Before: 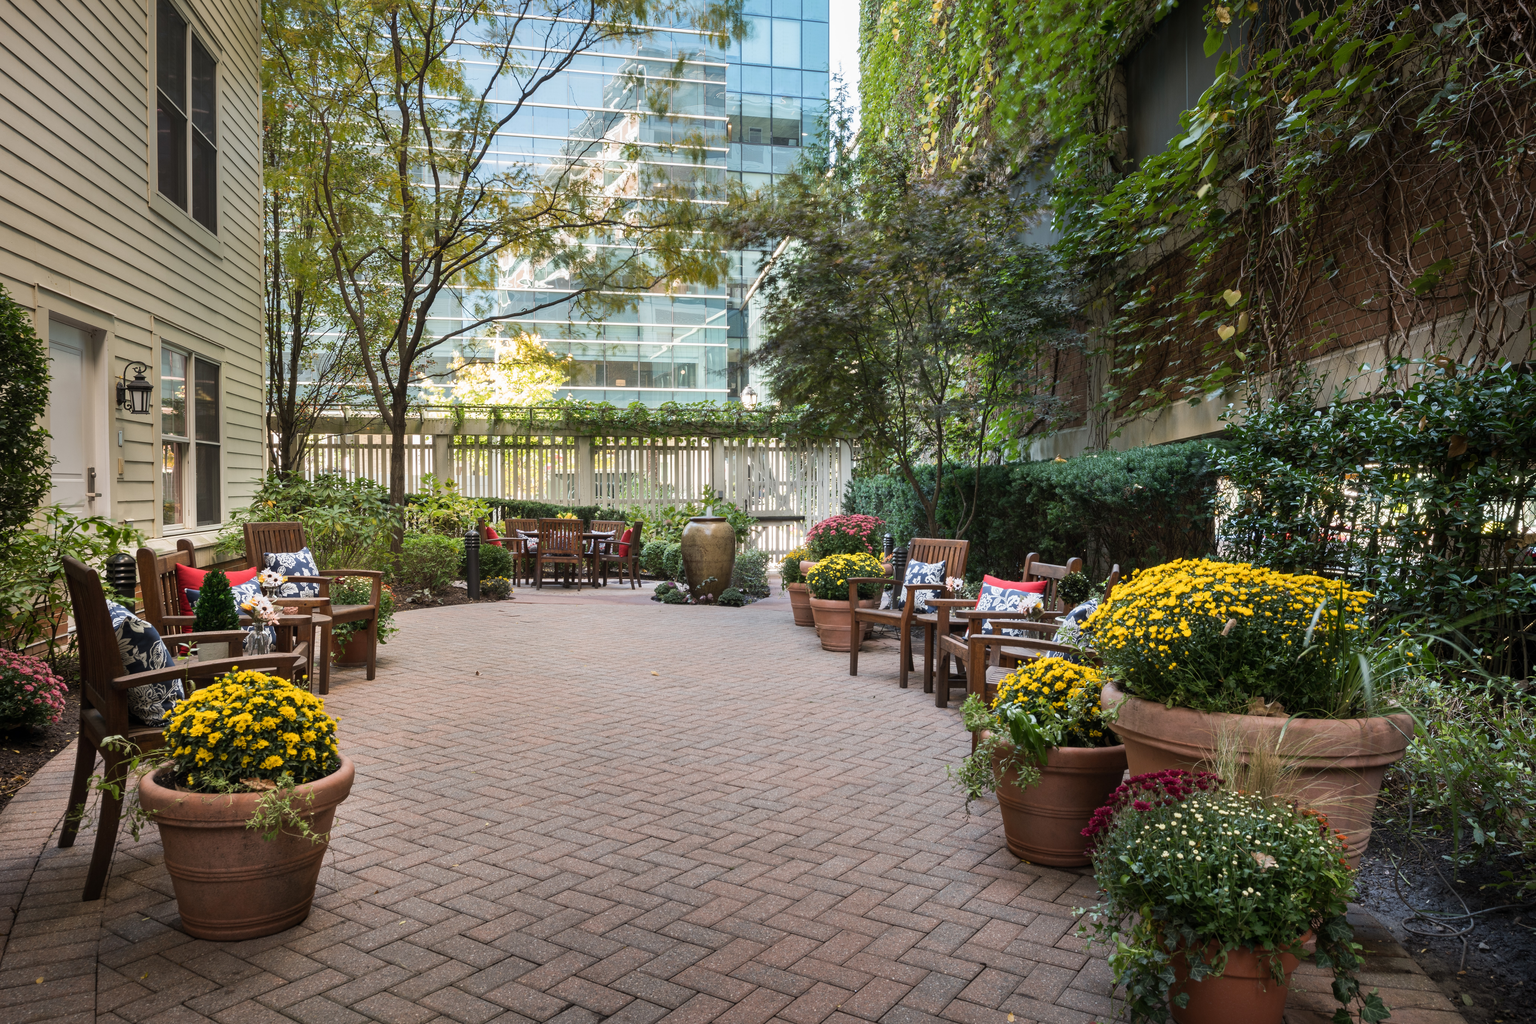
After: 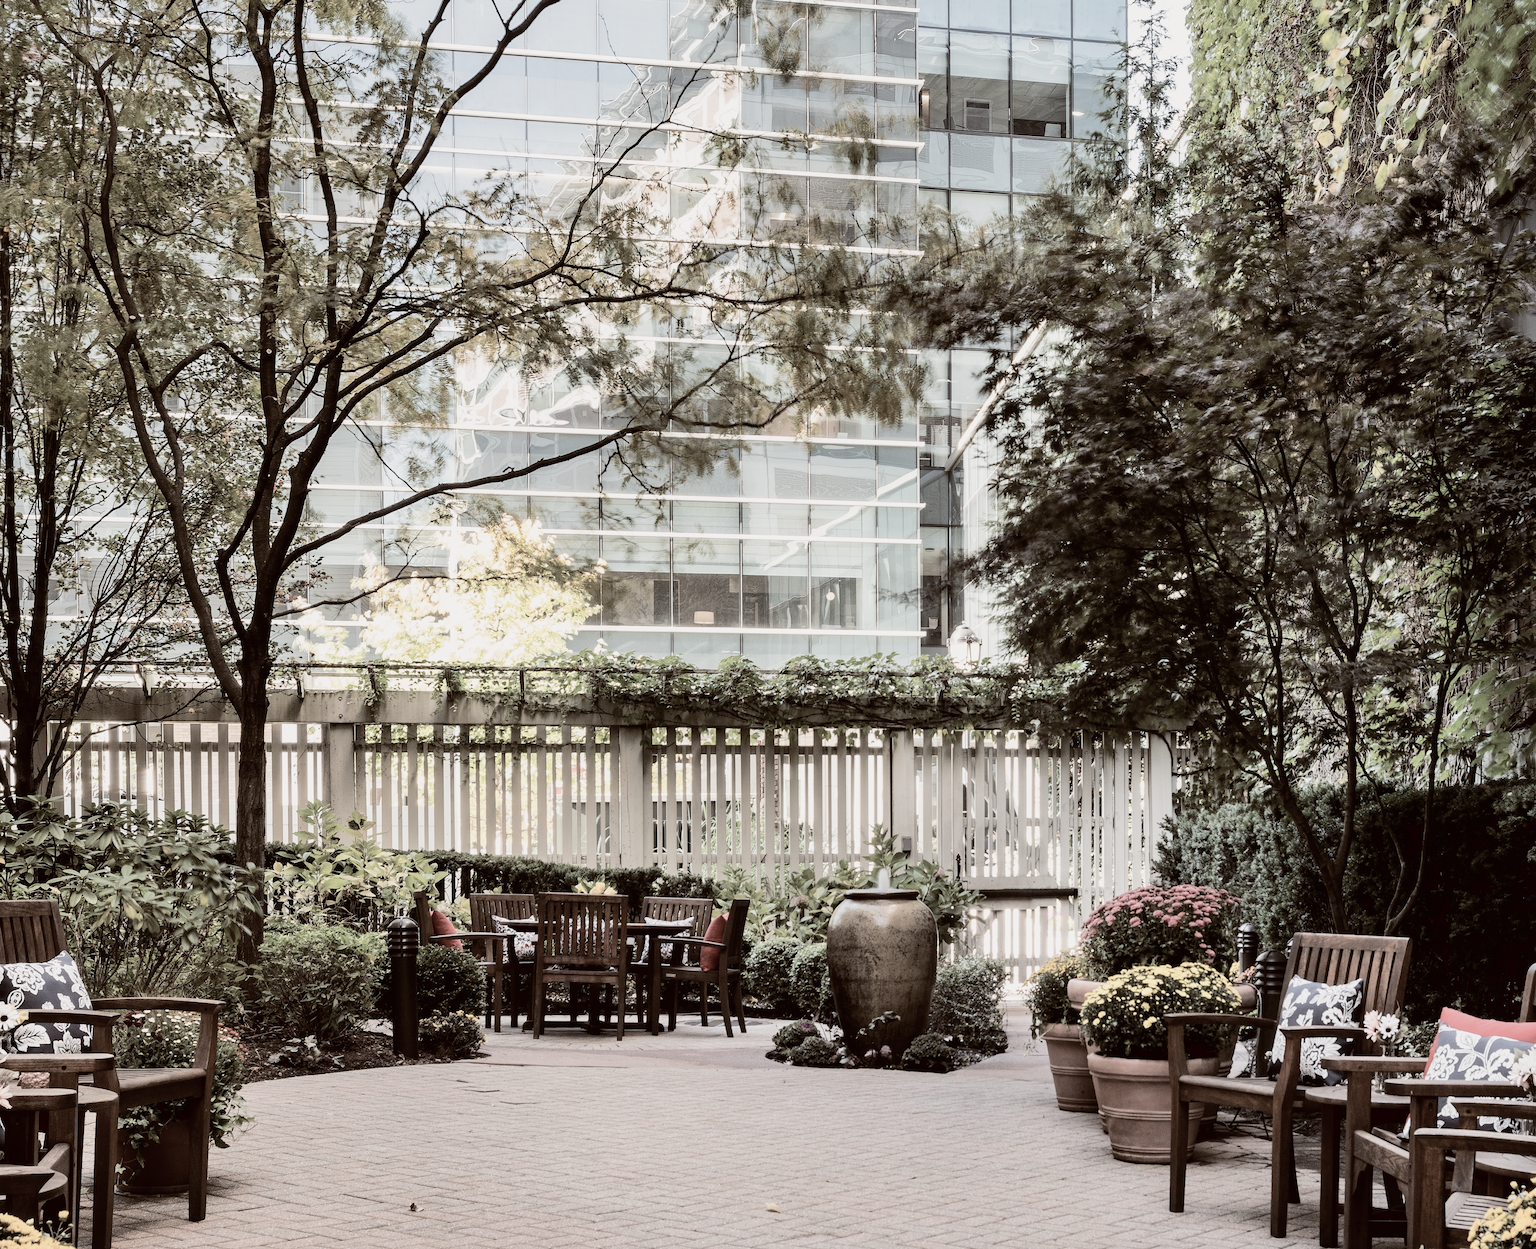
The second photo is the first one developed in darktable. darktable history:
tone equalizer: -8 EV -0.417 EV, -7 EV -0.389 EV, -6 EV -0.333 EV, -5 EV -0.222 EV, -3 EV 0.222 EV, -2 EV 0.333 EV, -1 EV 0.389 EV, +0 EV 0.417 EV, edges refinement/feathering 500, mask exposure compensation -1.57 EV, preserve details no
filmic rgb: black relative exposure -5 EV, white relative exposure 3.5 EV, hardness 3.19, contrast 1.4, highlights saturation mix -30%
color balance rgb: shadows lift › luminance 1%, shadows lift › chroma 0.2%, shadows lift › hue 20°, power › luminance 1%, power › chroma 0.4%, power › hue 34°, highlights gain › luminance 0.8%, highlights gain › chroma 0.4%, highlights gain › hue 44°, global offset › chroma 0.4%, global offset › hue 34°, white fulcrum 0.08 EV, linear chroma grading › shadows -7%, linear chroma grading › highlights -7%, linear chroma grading › global chroma -10%, linear chroma grading › mid-tones -8%, perceptual saturation grading › global saturation -28%, perceptual saturation grading › highlights -20%, perceptual saturation grading › mid-tones -24%, perceptual saturation grading › shadows -24%, perceptual brilliance grading › global brilliance -1%, perceptual brilliance grading › highlights -1%, perceptual brilliance grading › mid-tones -1%, perceptual brilliance grading › shadows -1%, global vibrance -17%, contrast -6%
crop: left 17.835%, top 7.675%, right 32.881%, bottom 32.213%
